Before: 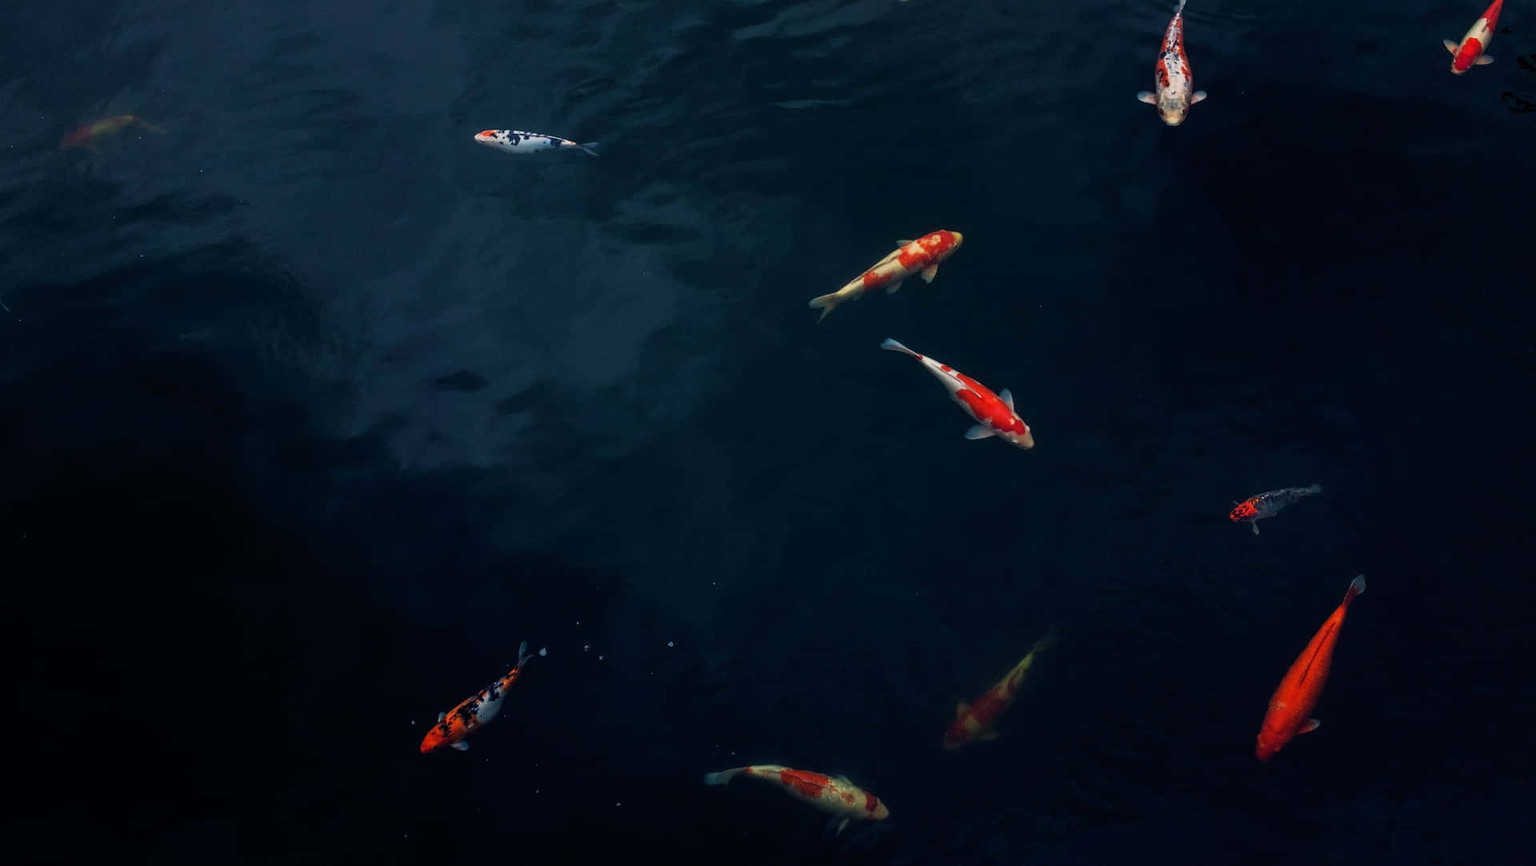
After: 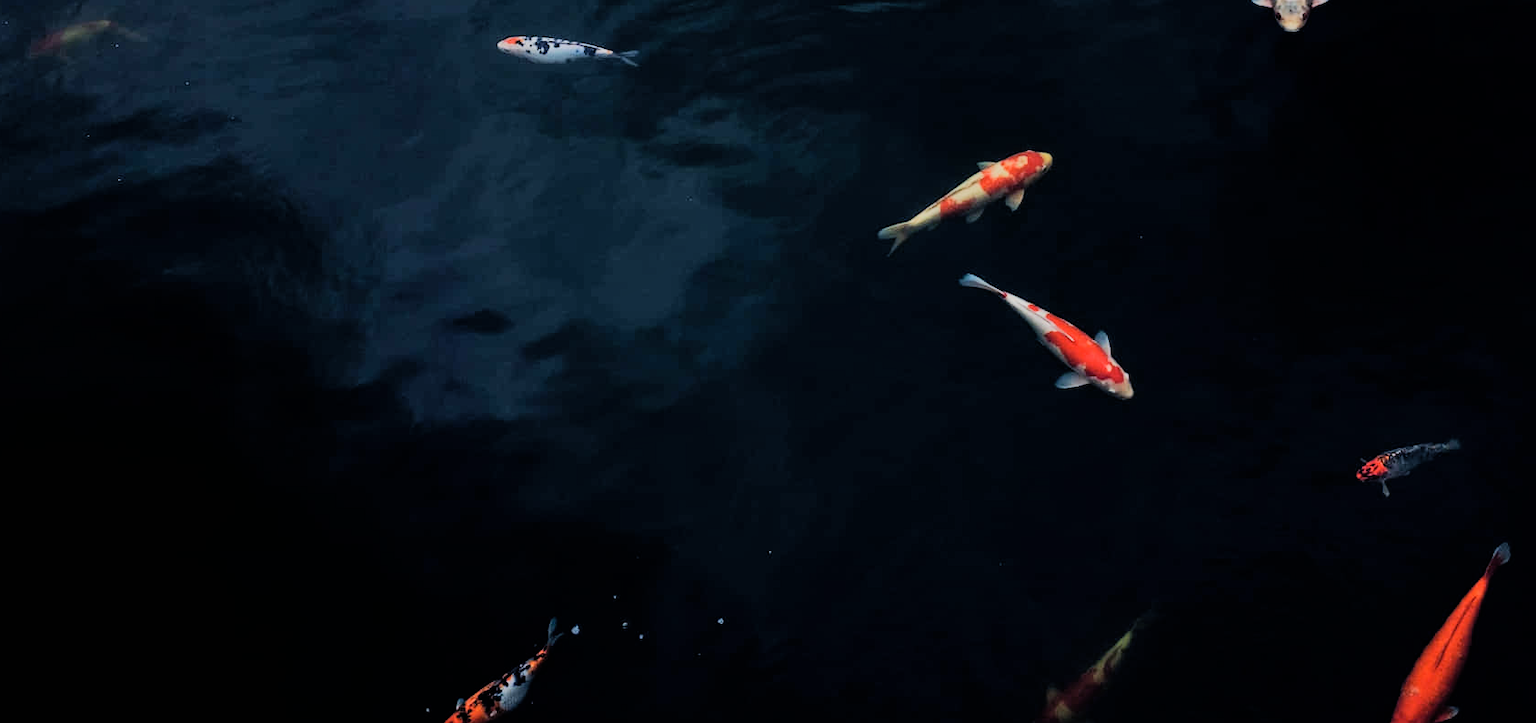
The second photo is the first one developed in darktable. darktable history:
crop and rotate: left 2.425%, top 11.305%, right 9.6%, bottom 15.08%
white balance: red 0.983, blue 1.036
filmic rgb: black relative exposure -6.68 EV, white relative exposure 4.56 EV, hardness 3.25
shadows and highlights: shadows 32, highlights -32, soften with gaussian
